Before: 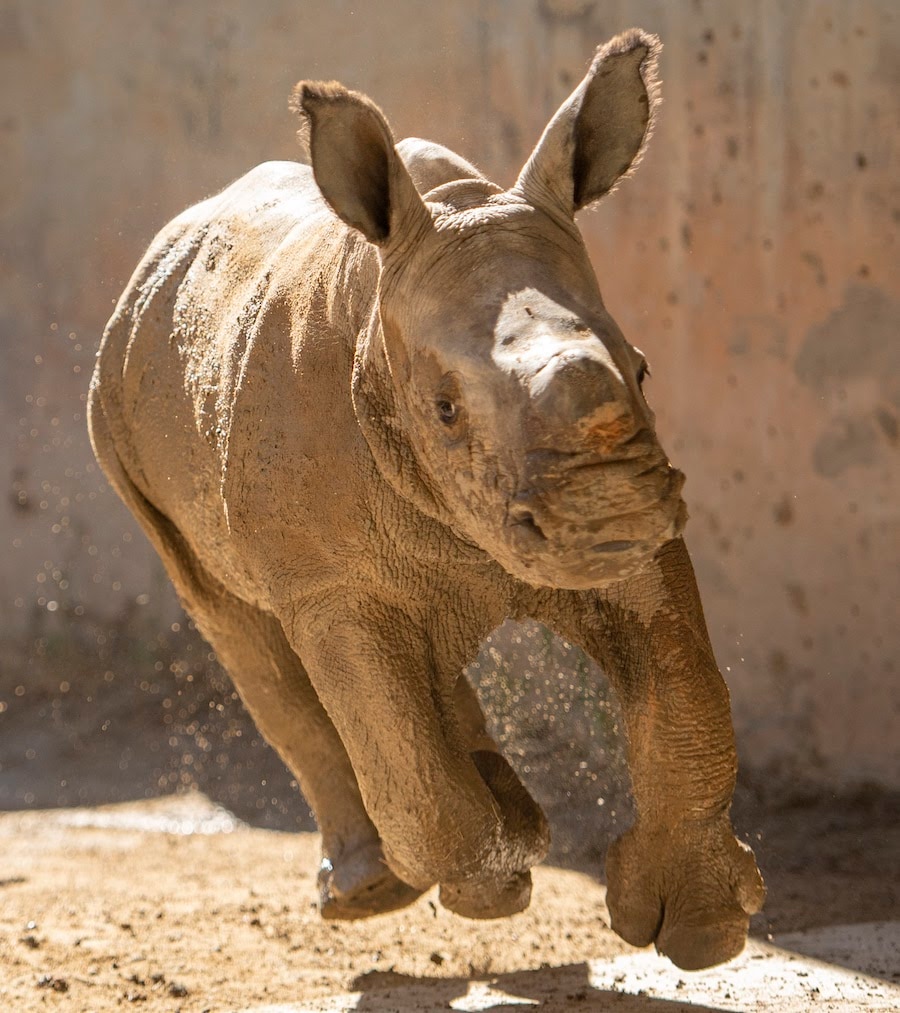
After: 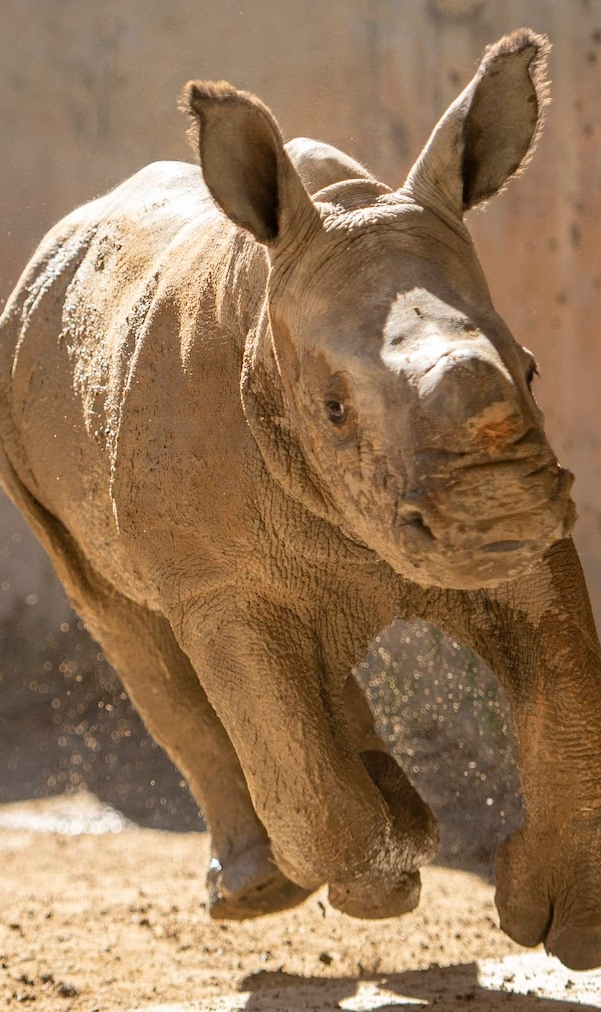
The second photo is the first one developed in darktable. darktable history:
crop and rotate: left 12.352%, right 20.856%
